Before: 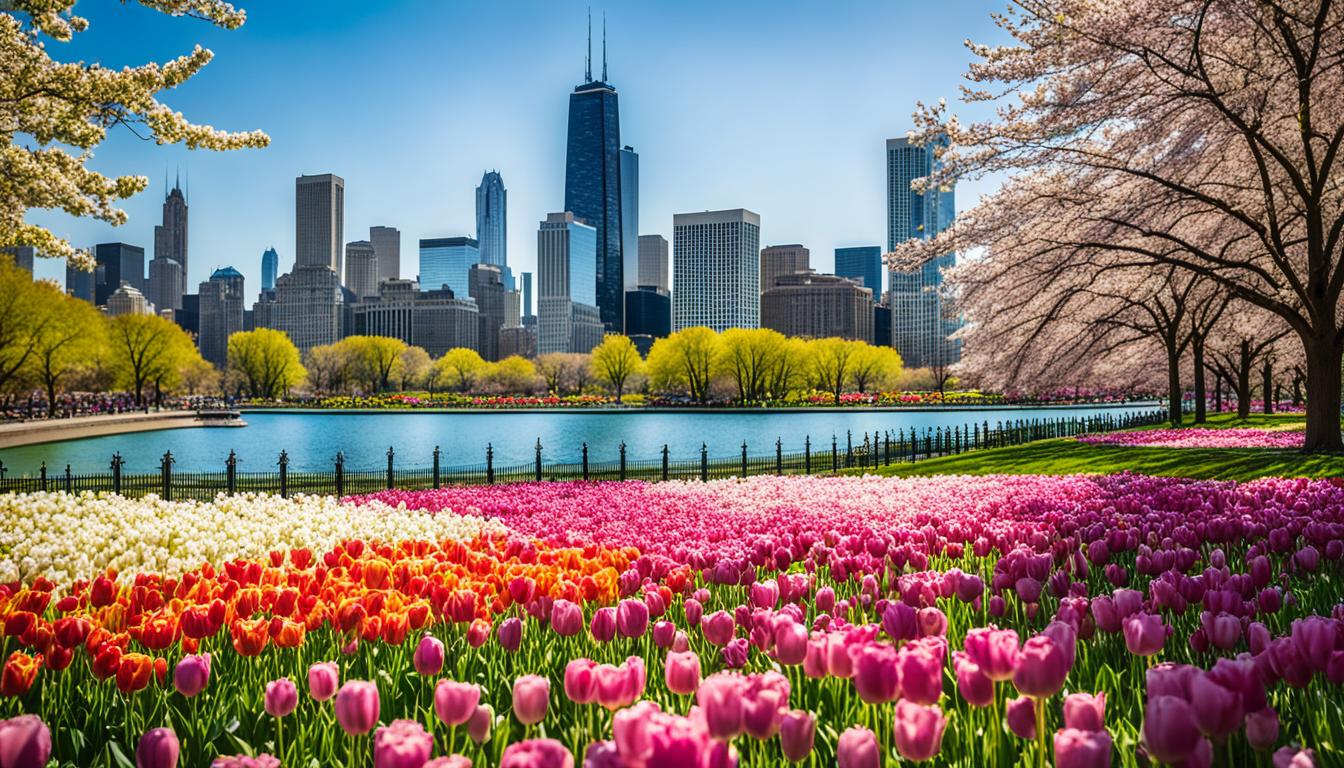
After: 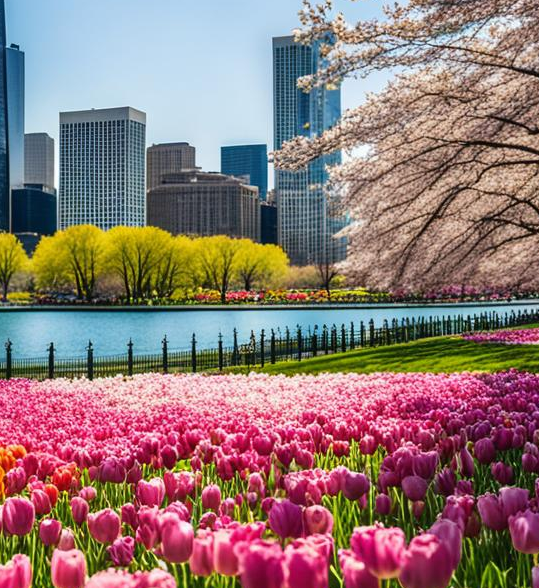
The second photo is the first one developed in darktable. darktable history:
crop: left 45.721%, top 13.393%, right 14.118%, bottom 10.01%
white balance: red 1, blue 1
